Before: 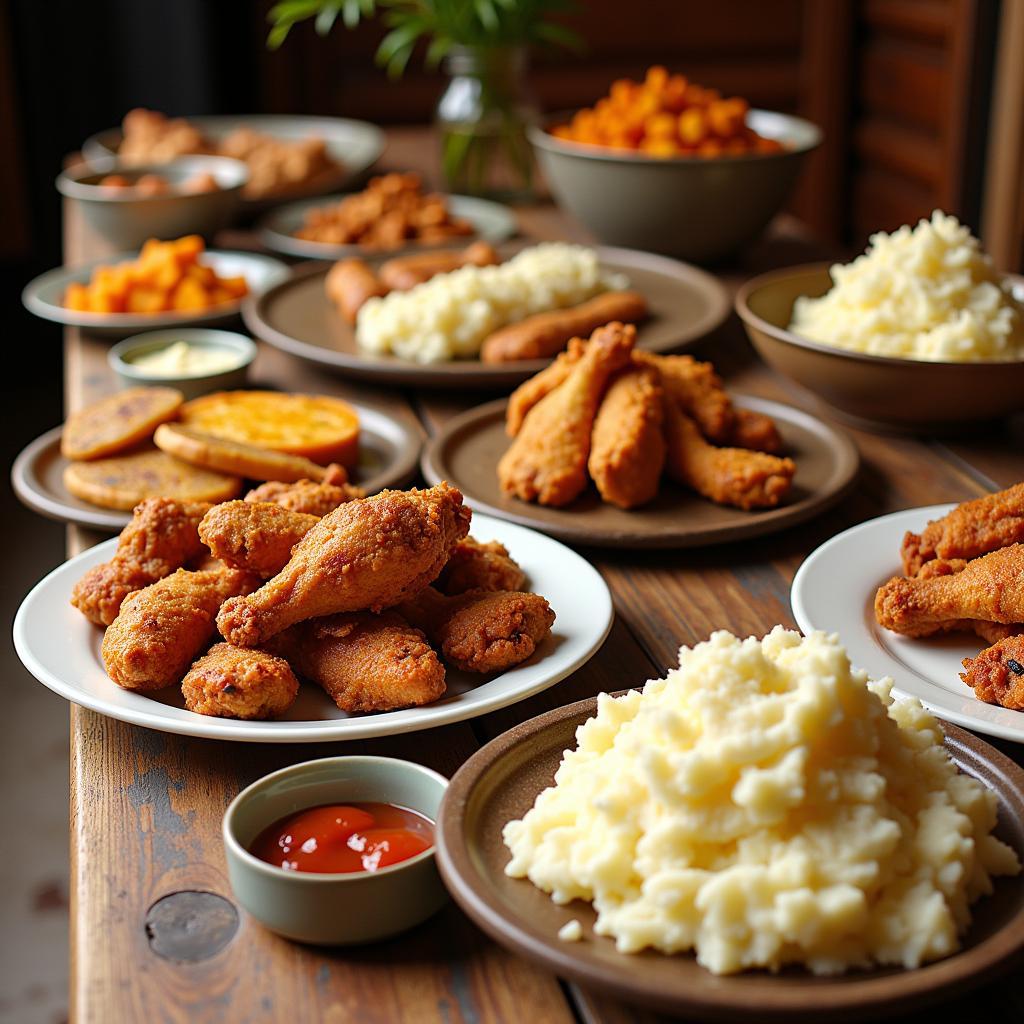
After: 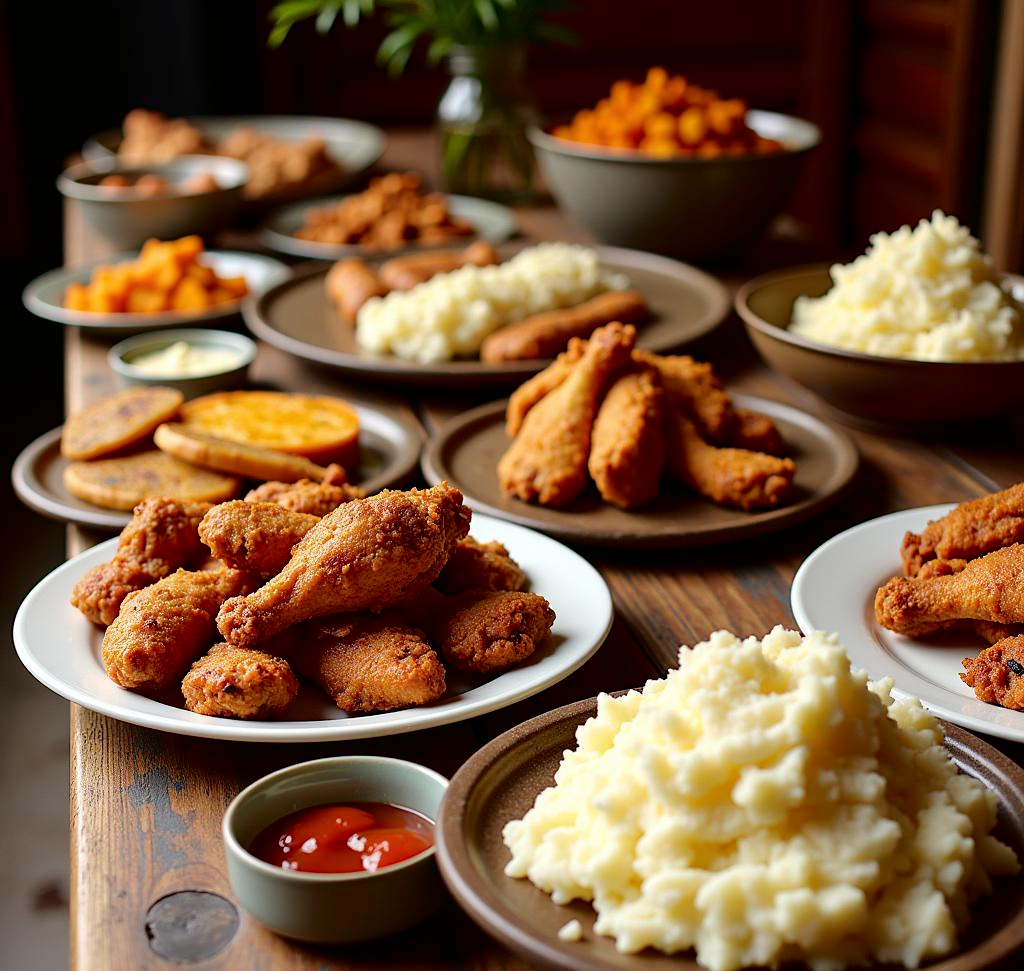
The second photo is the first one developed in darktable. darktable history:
fill light: exposure -2 EV, width 8.6
crop and rotate: top 0%, bottom 5.097%
